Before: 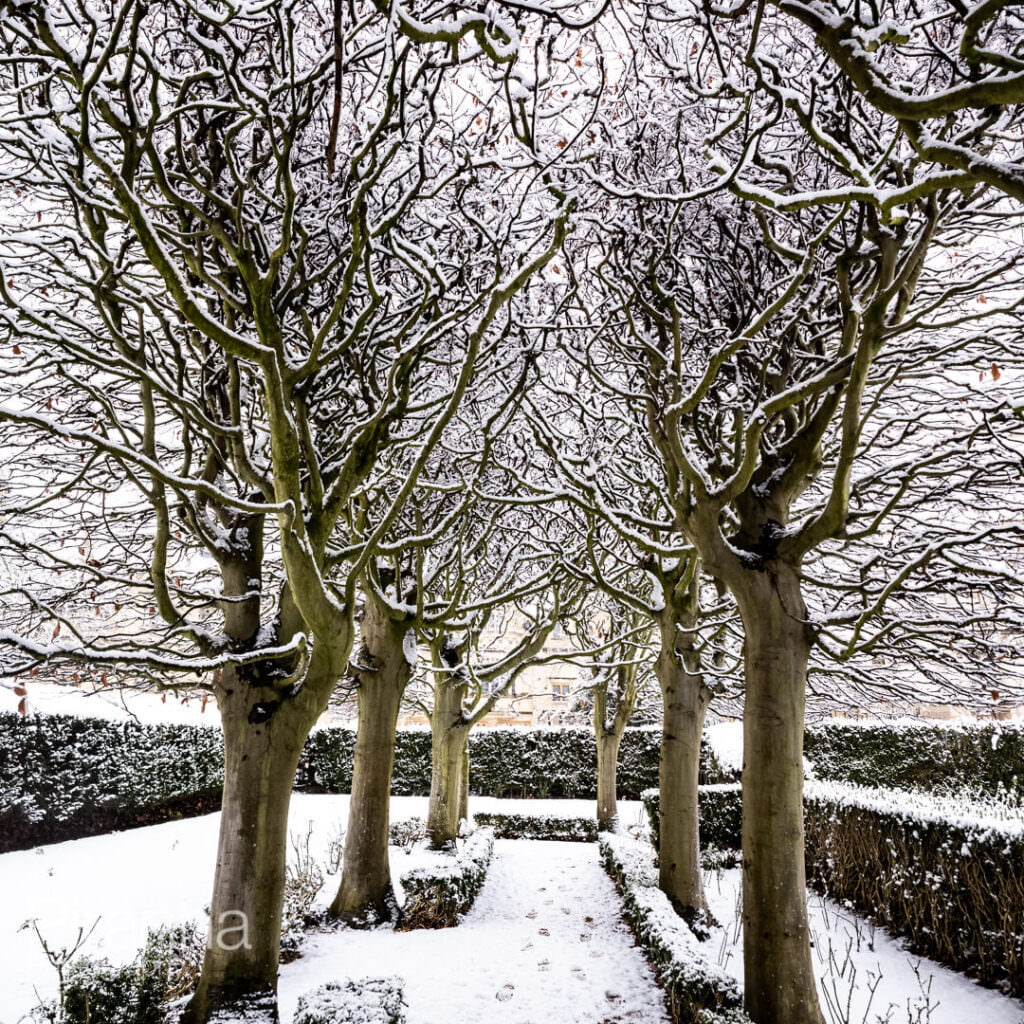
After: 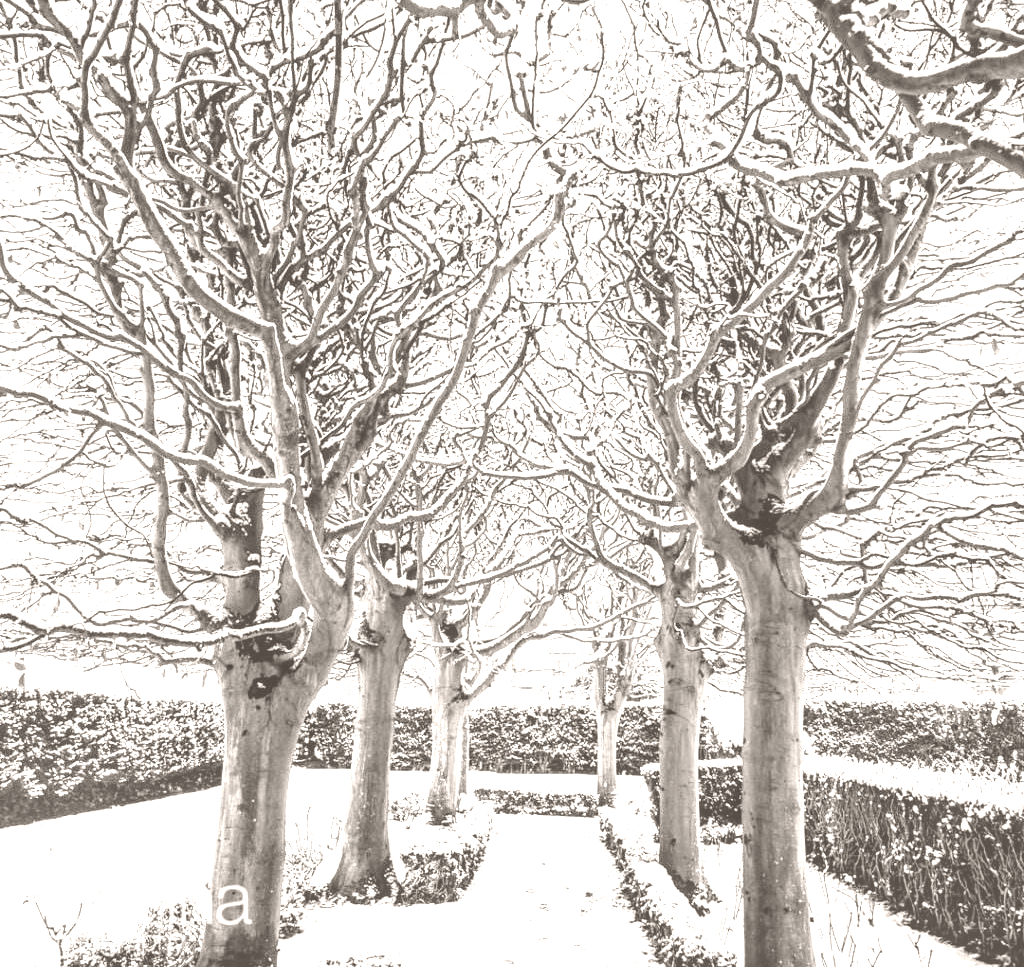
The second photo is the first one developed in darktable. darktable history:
crop and rotate: top 2.479%, bottom 3.018%
exposure: black level correction 0, exposure 0.7 EV, compensate exposure bias true, compensate highlight preservation false
local contrast: on, module defaults
colorize: hue 34.49°, saturation 35.33%, source mix 100%, lightness 55%, version 1
graduated density: rotation -180°, offset 27.42
